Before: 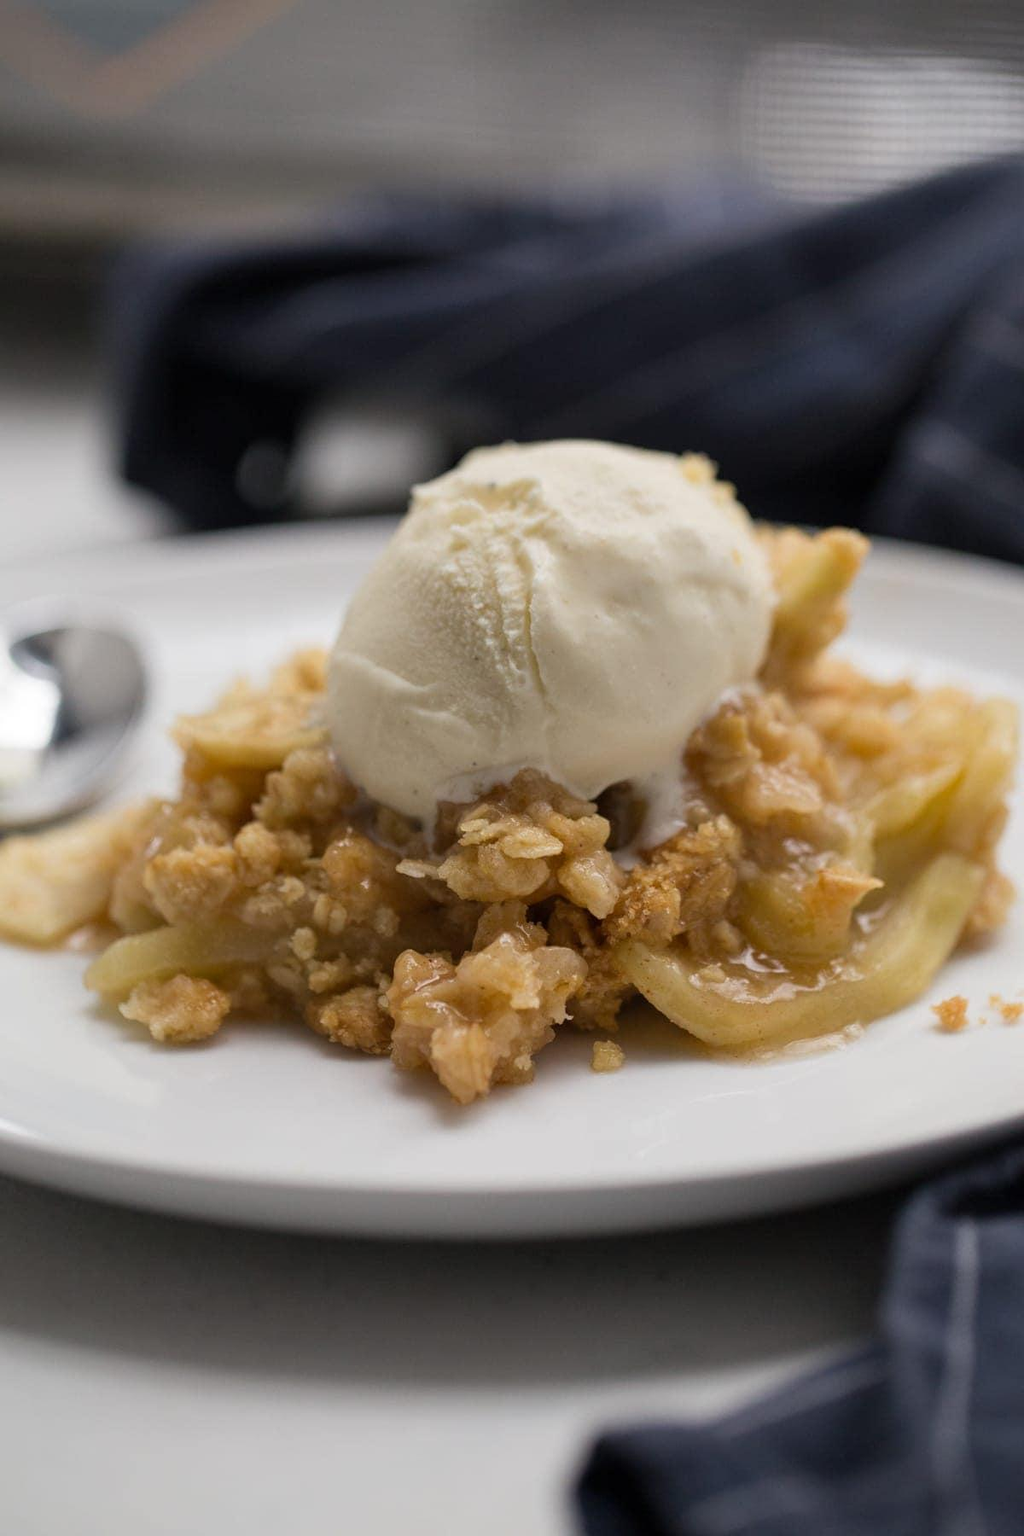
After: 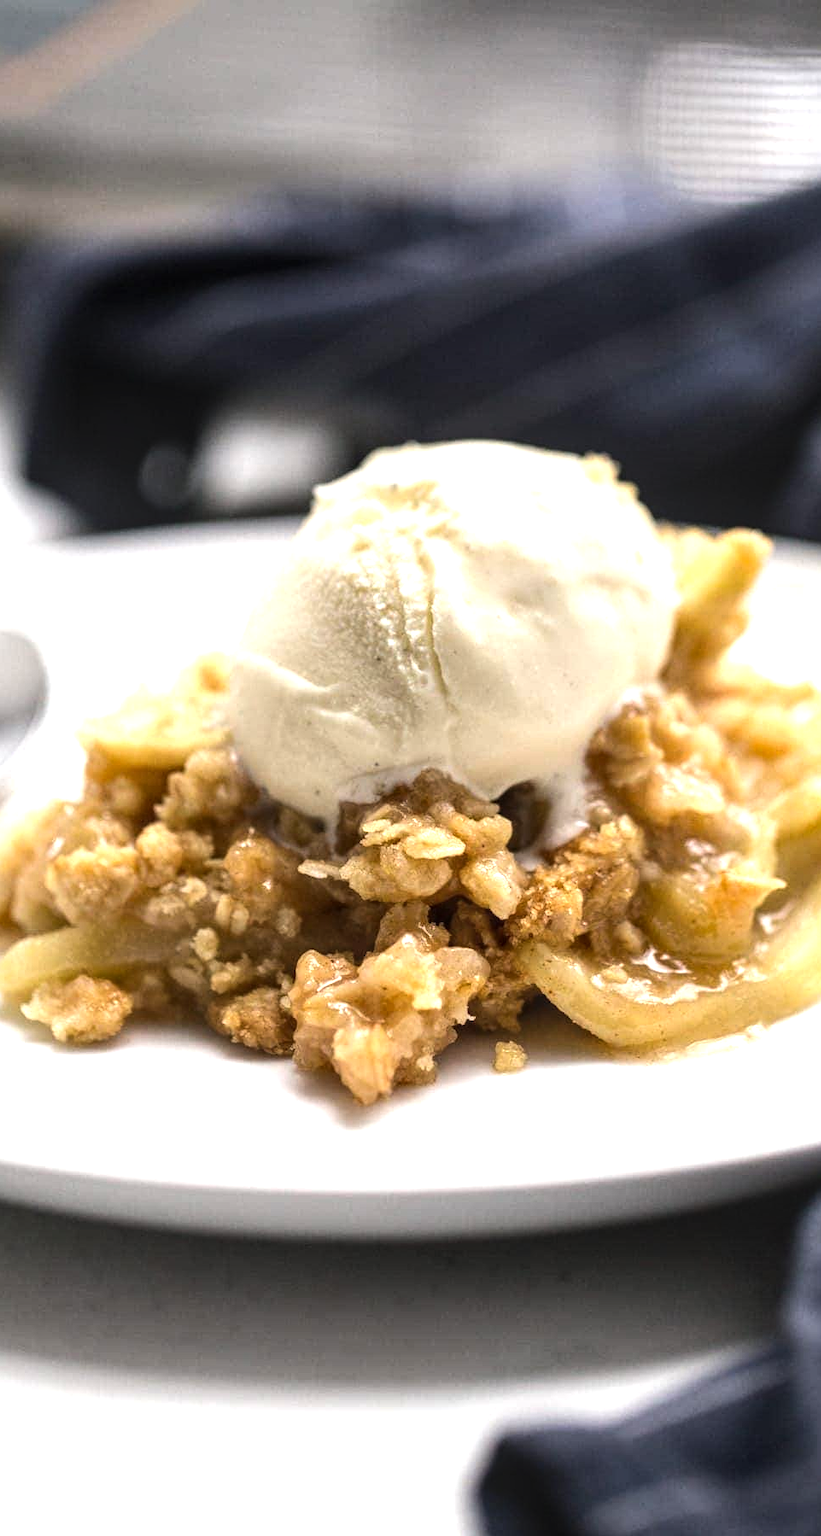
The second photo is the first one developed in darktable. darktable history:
tone equalizer: -8 EV -0.75 EV, -7 EV -0.7 EV, -6 EV -0.6 EV, -5 EV -0.4 EV, -3 EV 0.4 EV, -2 EV 0.6 EV, -1 EV 0.7 EV, +0 EV 0.75 EV, edges refinement/feathering 500, mask exposure compensation -1.57 EV, preserve details no
exposure: exposure 0.636 EV, compensate highlight preservation false
crop and rotate: left 9.597%, right 10.195%
local contrast: on, module defaults
